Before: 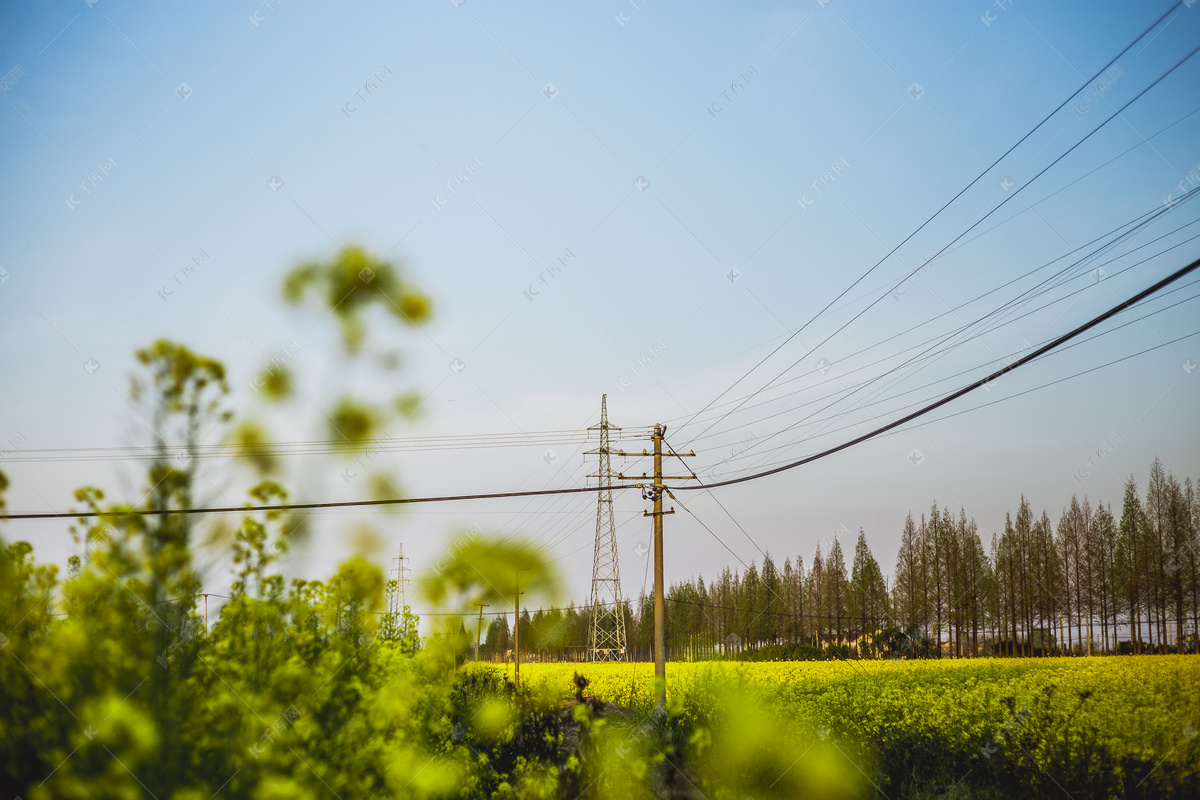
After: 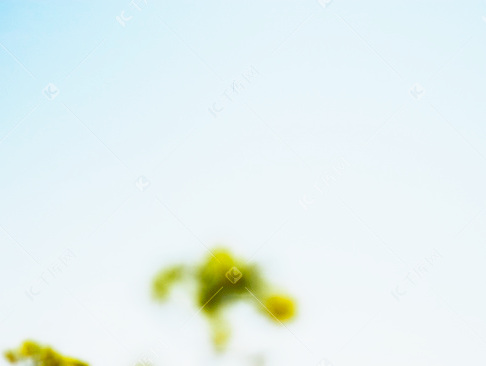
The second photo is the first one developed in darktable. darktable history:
tone curve: curves: ch0 [(0, 0) (0.093, 0.104) (0.226, 0.291) (0.327, 0.431) (0.471, 0.648) (0.759, 0.926) (1, 1)], preserve colors none
crop and rotate: left 11.156%, top 0.045%, right 48.308%, bottom 54.147%
